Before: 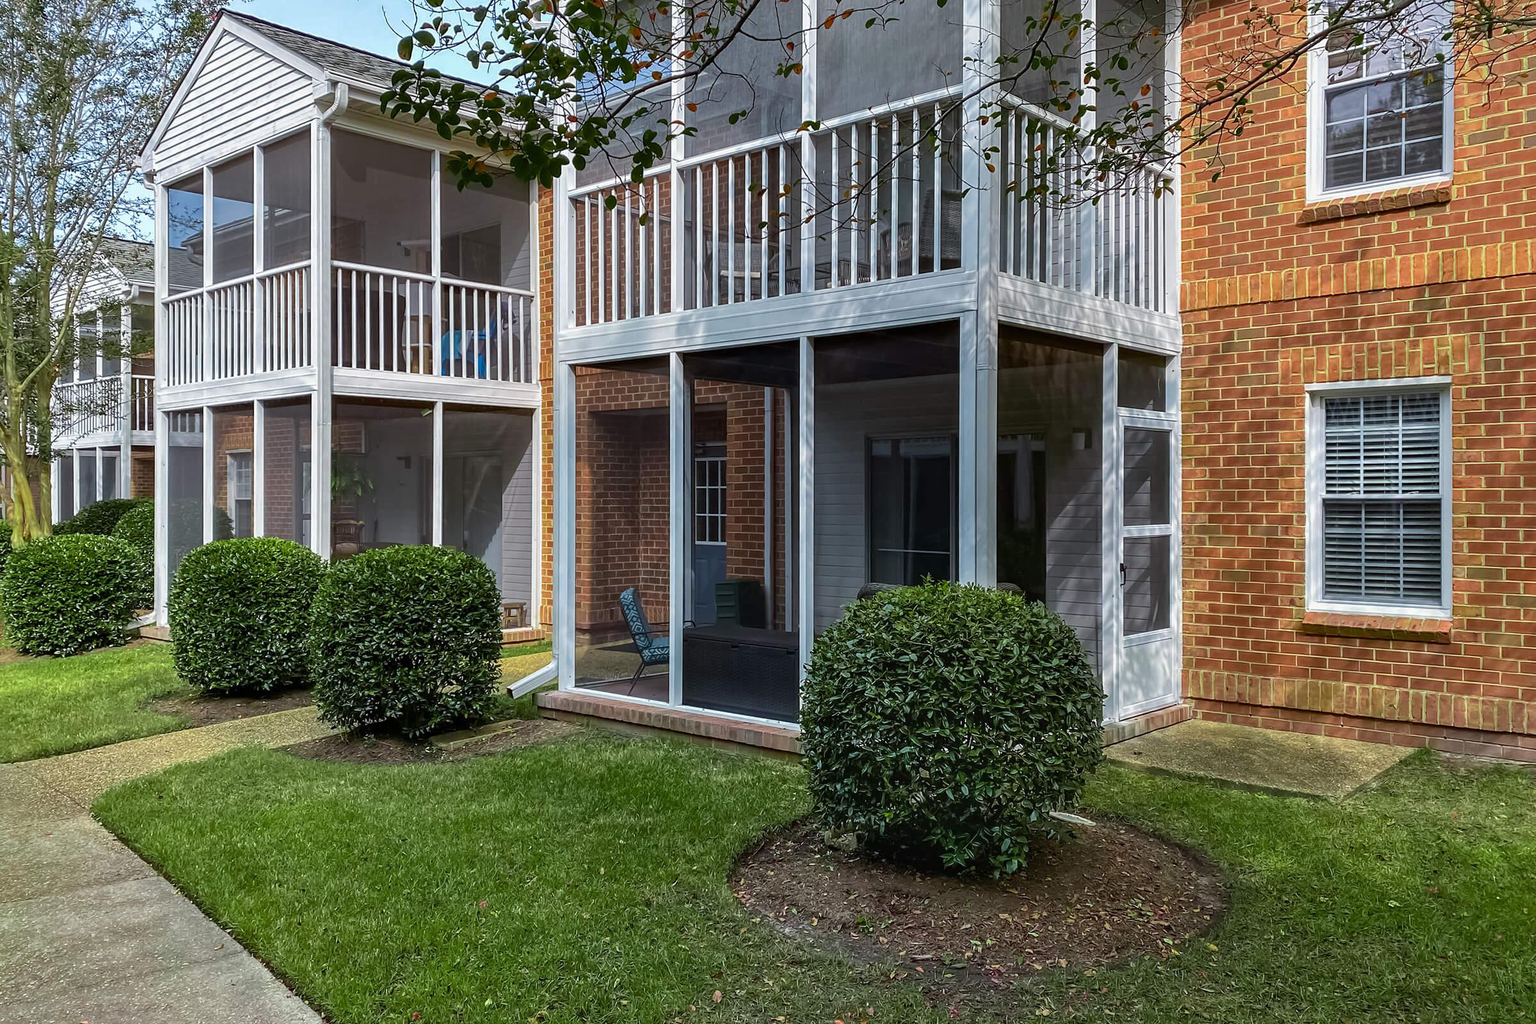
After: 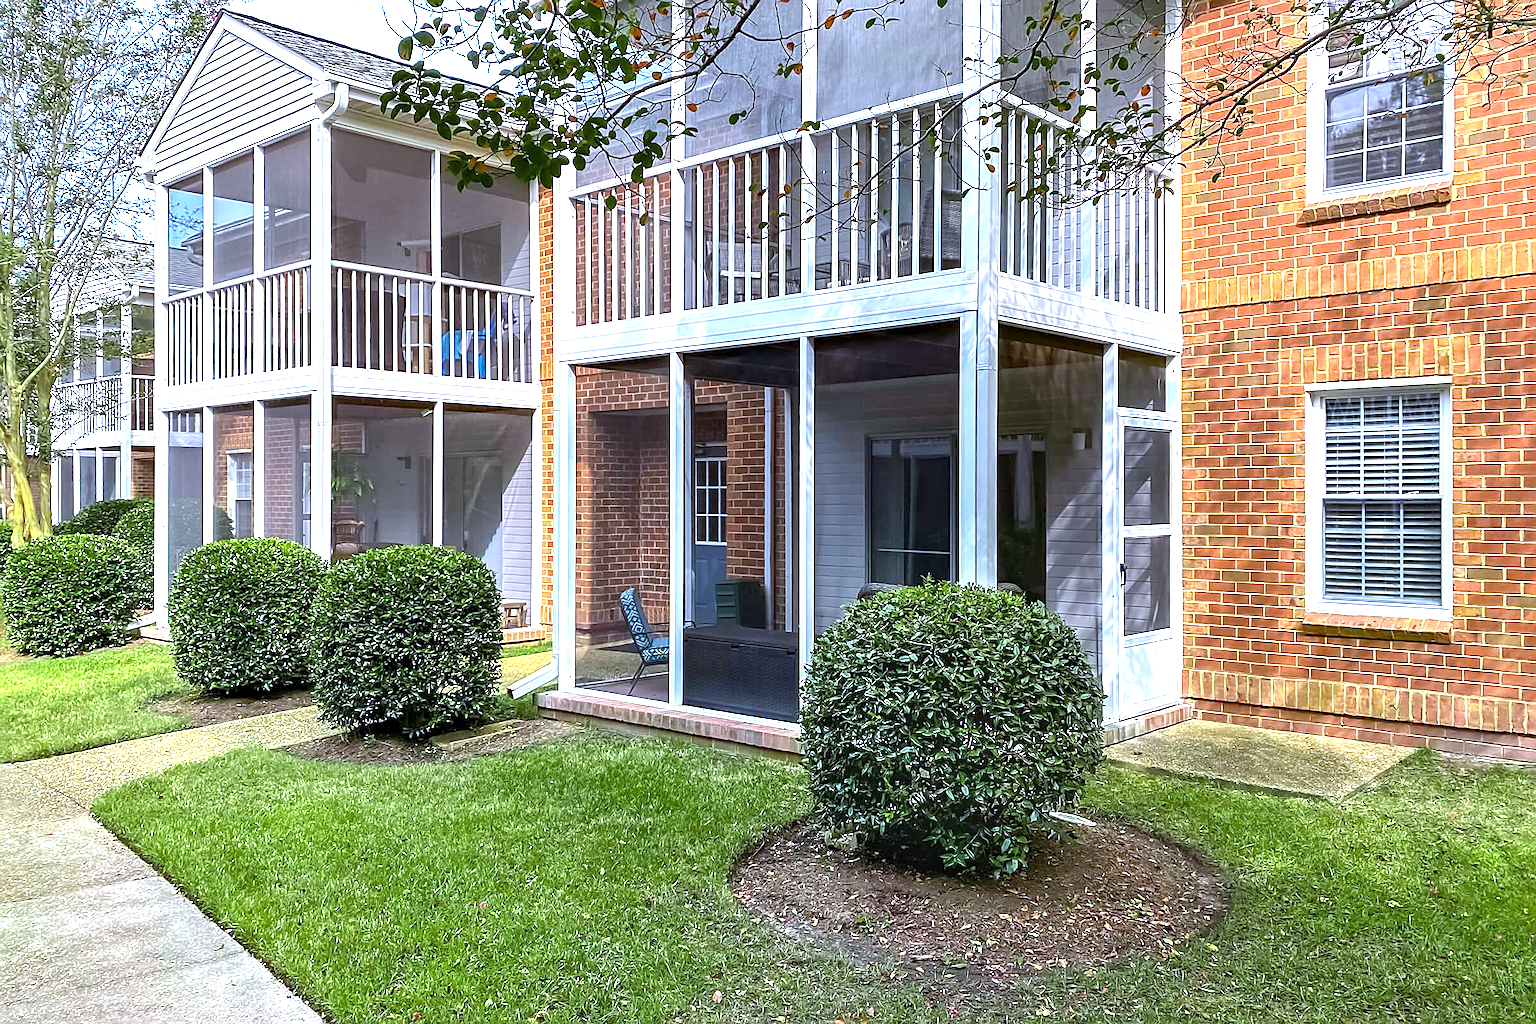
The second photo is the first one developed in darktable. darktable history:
exposure: black level correction 0.001, exposure 1.398 EV, compensate exposure bias true, compensate highlight preservation false
white balance: red 0.967, blue 1.119, emerald 0.756
sharpen: on, module defaults
